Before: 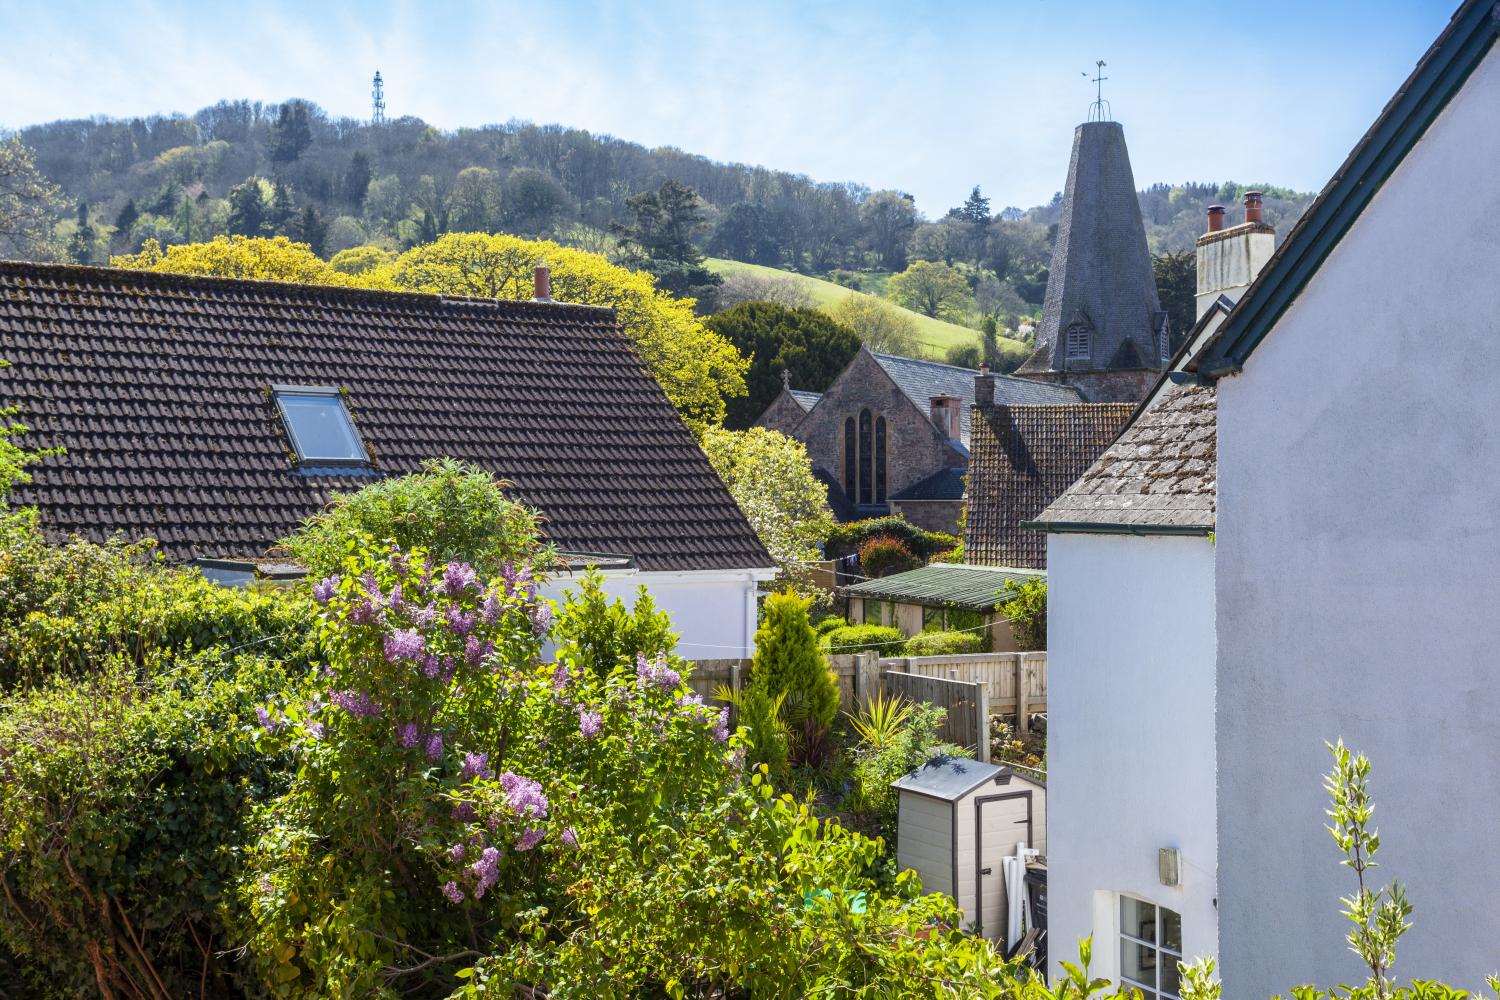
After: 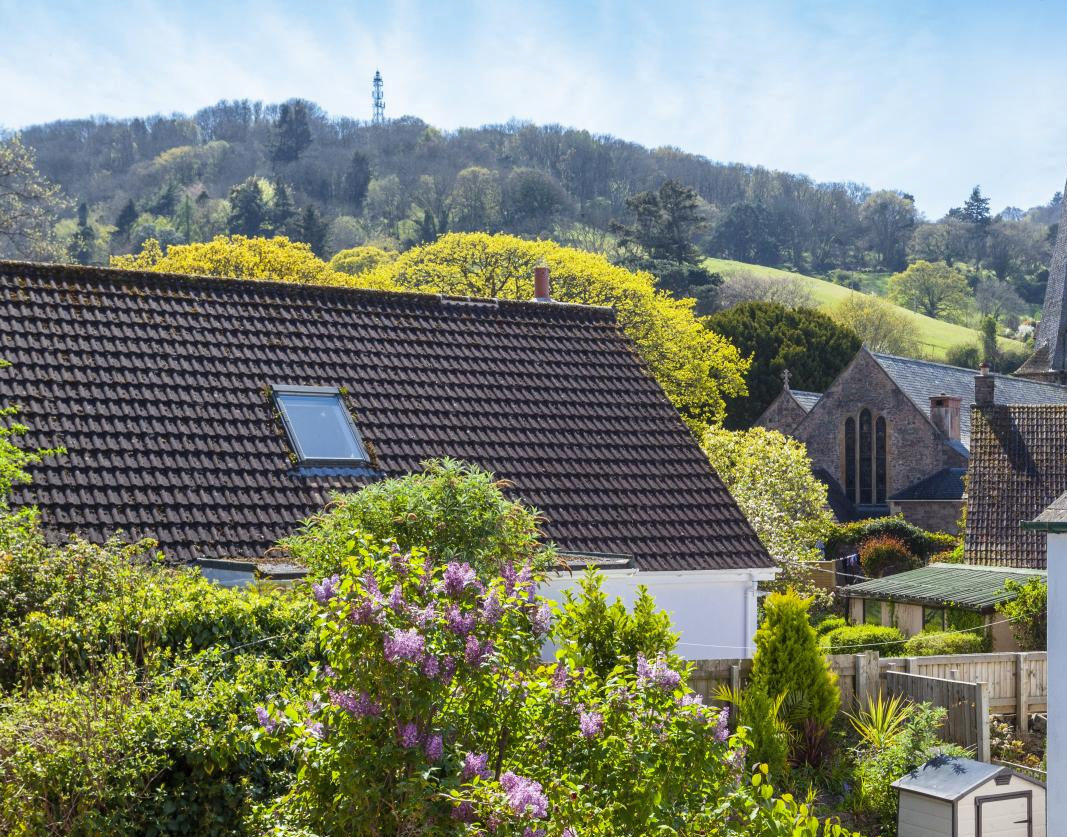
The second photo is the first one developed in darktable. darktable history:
crop: right 28.819%, bottom 16.265%
shadows and highlights: shadows 25.32, highlights -24.69
